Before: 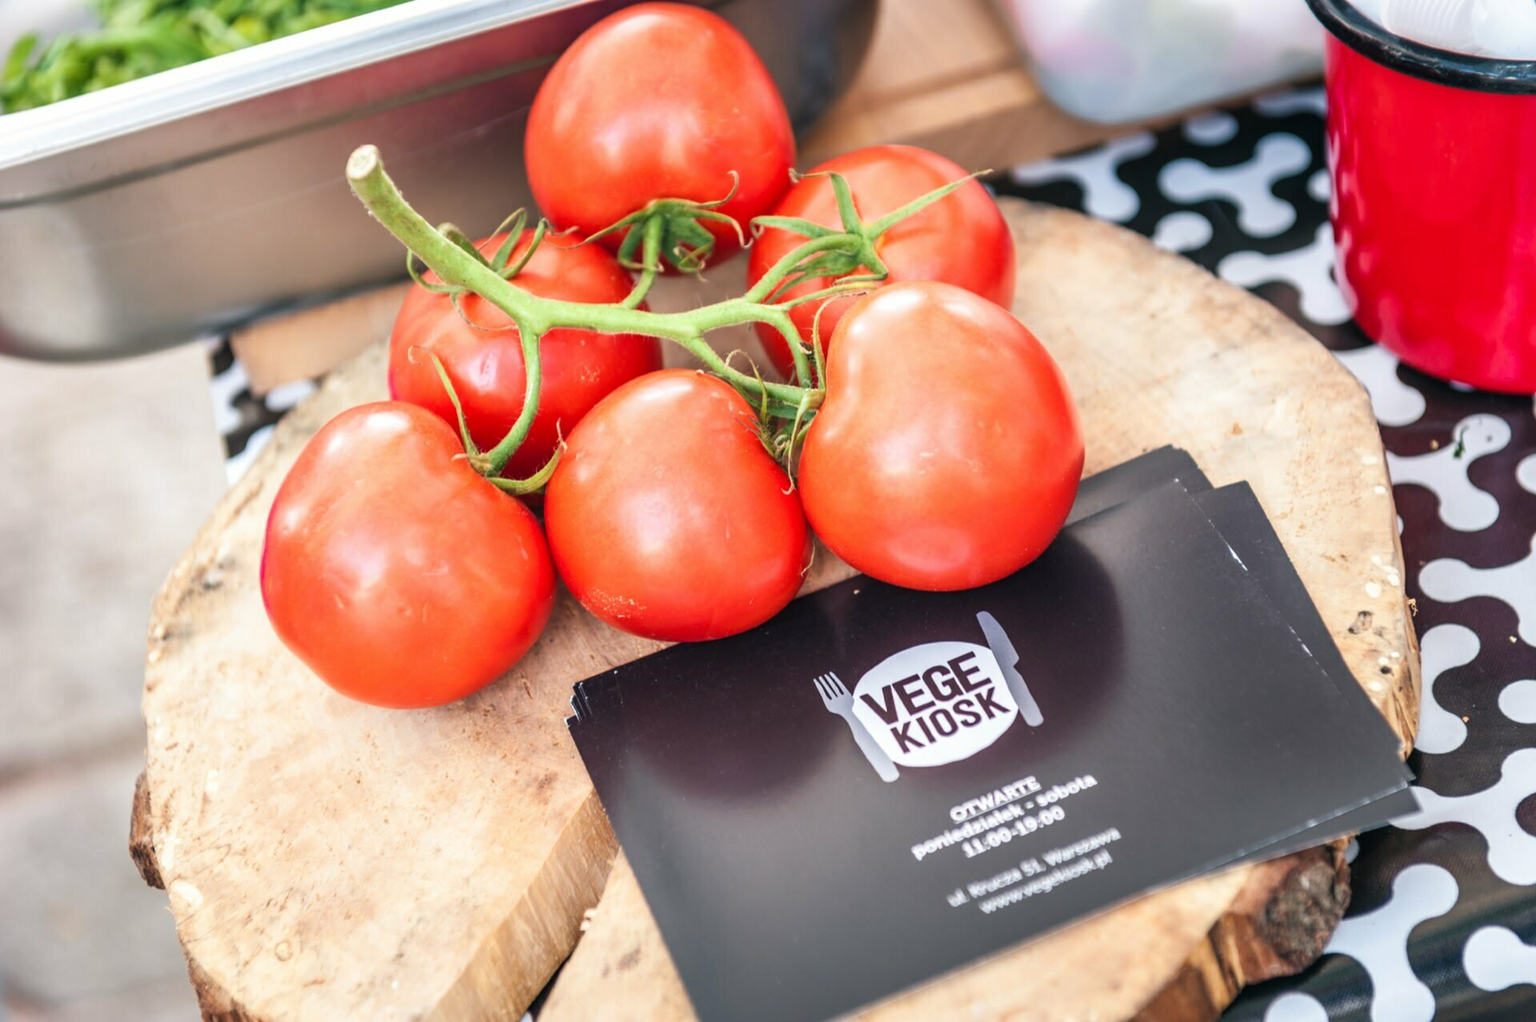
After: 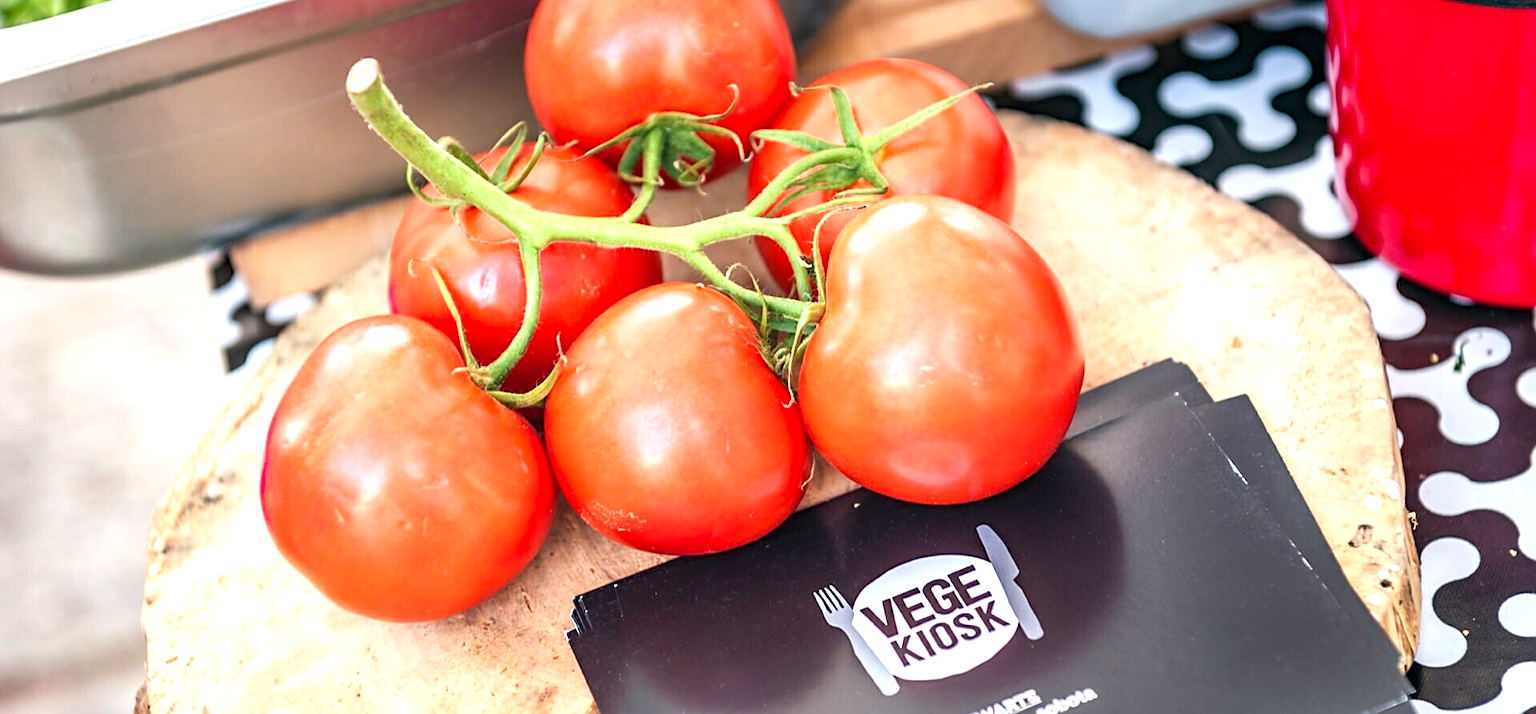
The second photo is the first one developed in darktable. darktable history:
crop and rotate: top 8.506%, bottom 21.529%
haze removal: compatibility mode true, adaptive false
exposure: black level correction 0.001, exposure 0.5 EV, compensate highlight preservation false
sharpen: on, module defaults
